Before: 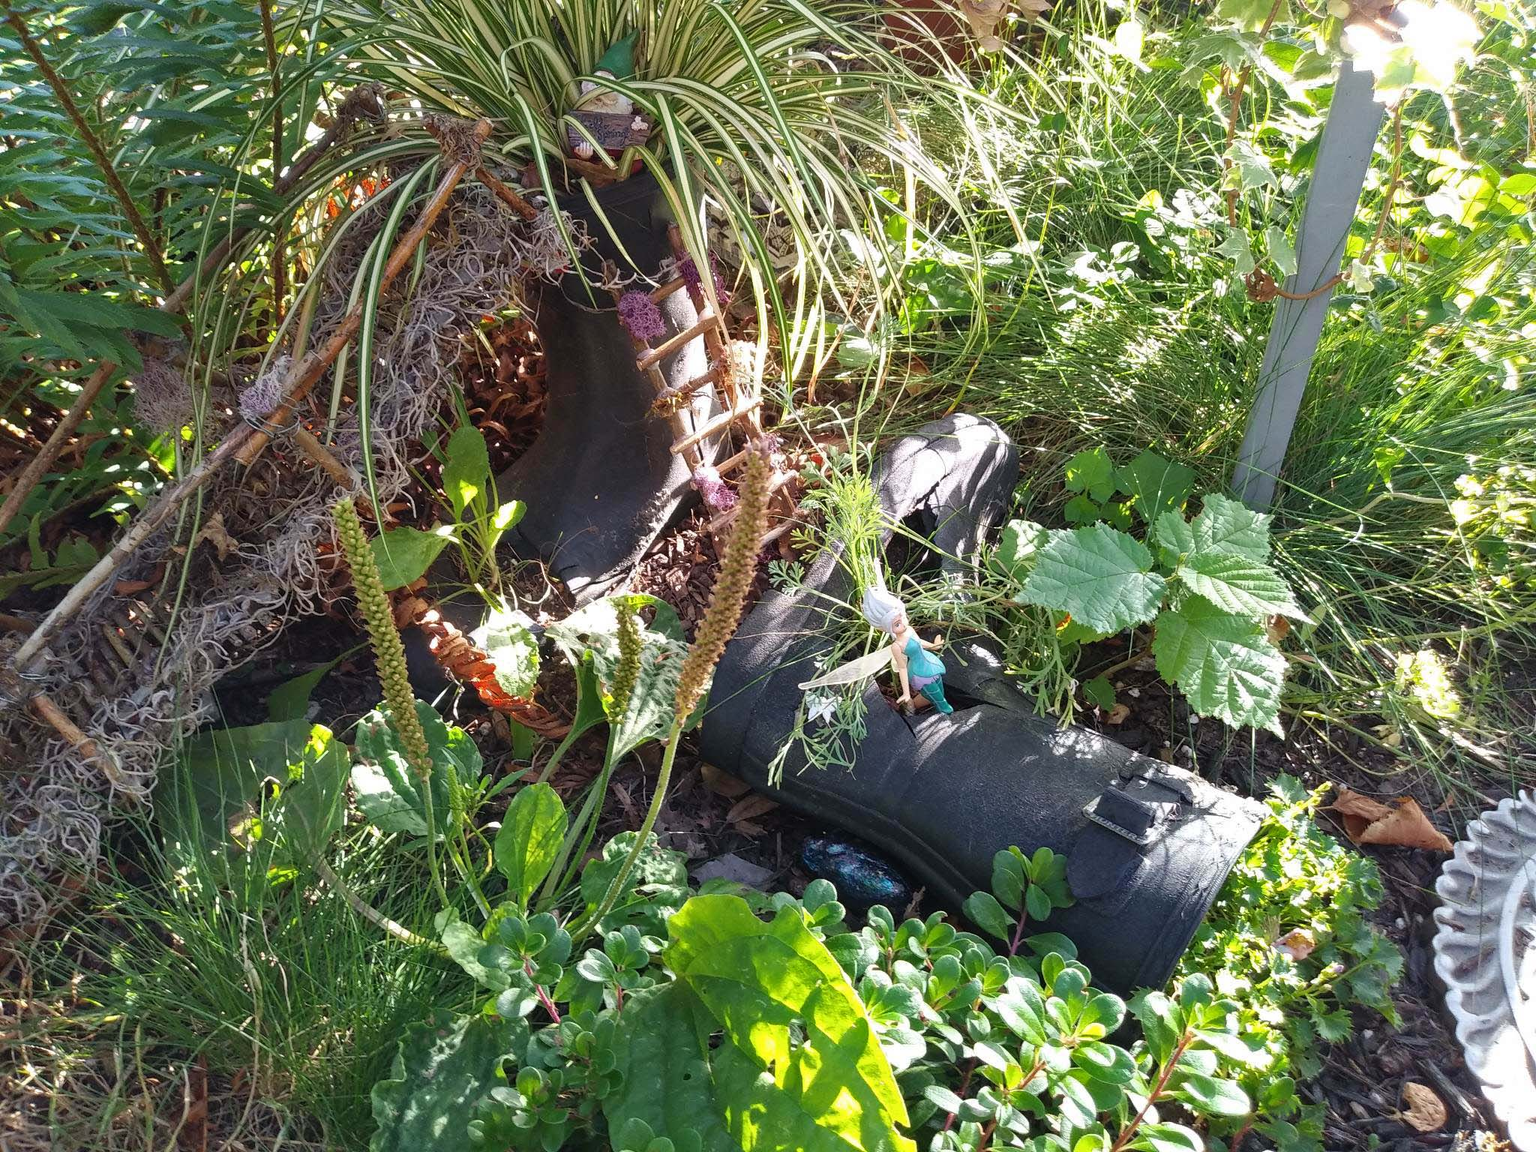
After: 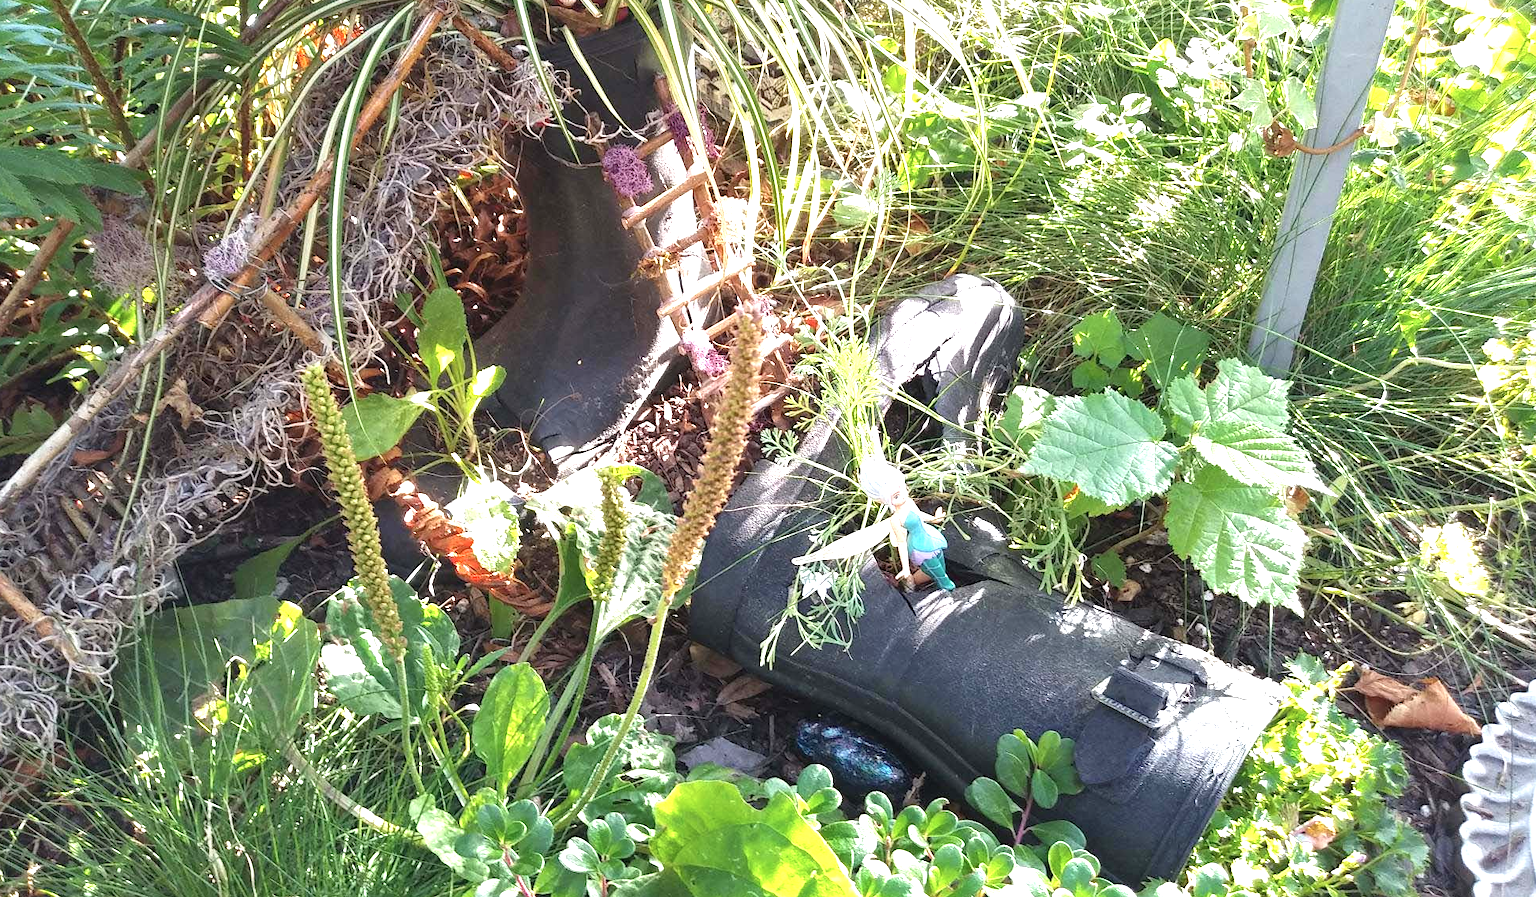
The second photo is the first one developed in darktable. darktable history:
crop and rotate: left 2.991%, top 13.302%, right 1.981%, bottom 12.636%
contrast brightness saturation: saturation -0.1
exposure: black level correction 0, exposure 1.1 EV, compensate exposure bias true, compensate highlight preservation false
